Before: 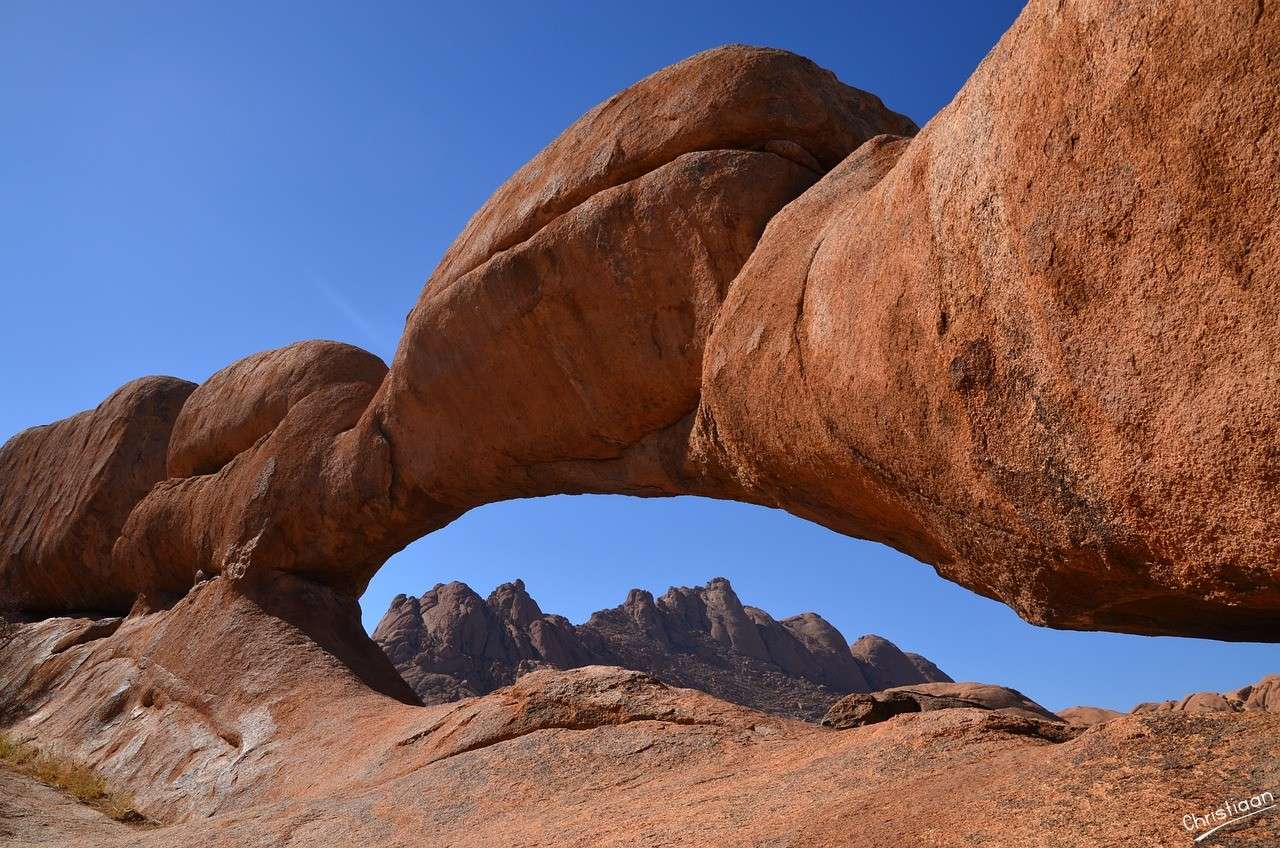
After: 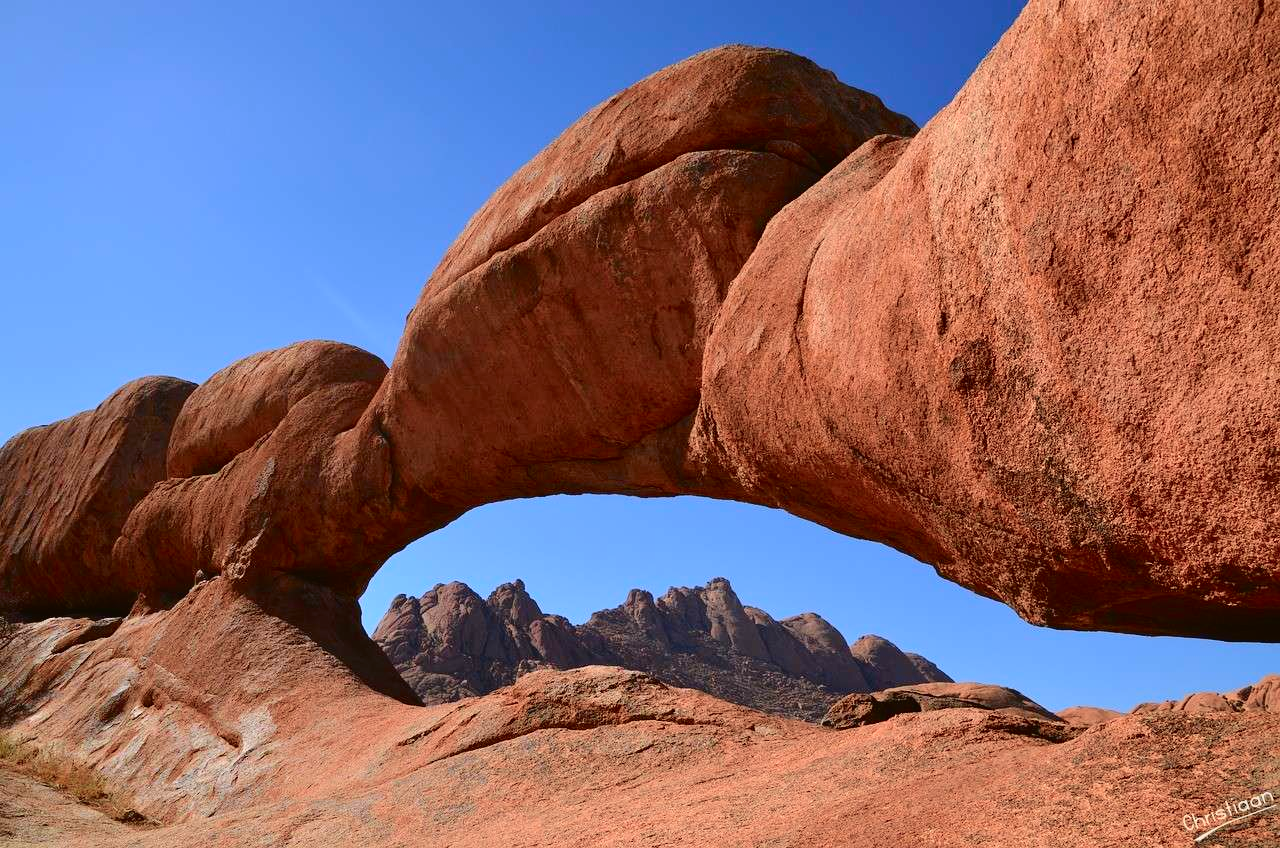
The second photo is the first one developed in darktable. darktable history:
tone curve: curves: ch0 [(0, 0.021) (0.049, 0.044) (0.152, 0.14) (0.328, 0.377) (0.473, 0.543) (0.641, 0.705) (0.868, 0.887) (1, 0.969)]; ch1 [(0, 0) (0.302, 0.331) (0.427, 0.433) (0.472, 0.47) (0.502, 0.503) (0.522, 0.526) (0.564, 0.591) (0.602, 0.632) (0.677, 0.701) (0.859, 0.885) (1, 1)]; ch2 [(0, 0) (0.33, 0.301) (0.447, 0.44) (0.487, 0.496) (0.502, 0.516) (0.535, 0.554) (0.565, 0.598) (0.618, 0.629) (1, 1)], color space Lab, independent channels, preserve colors none
